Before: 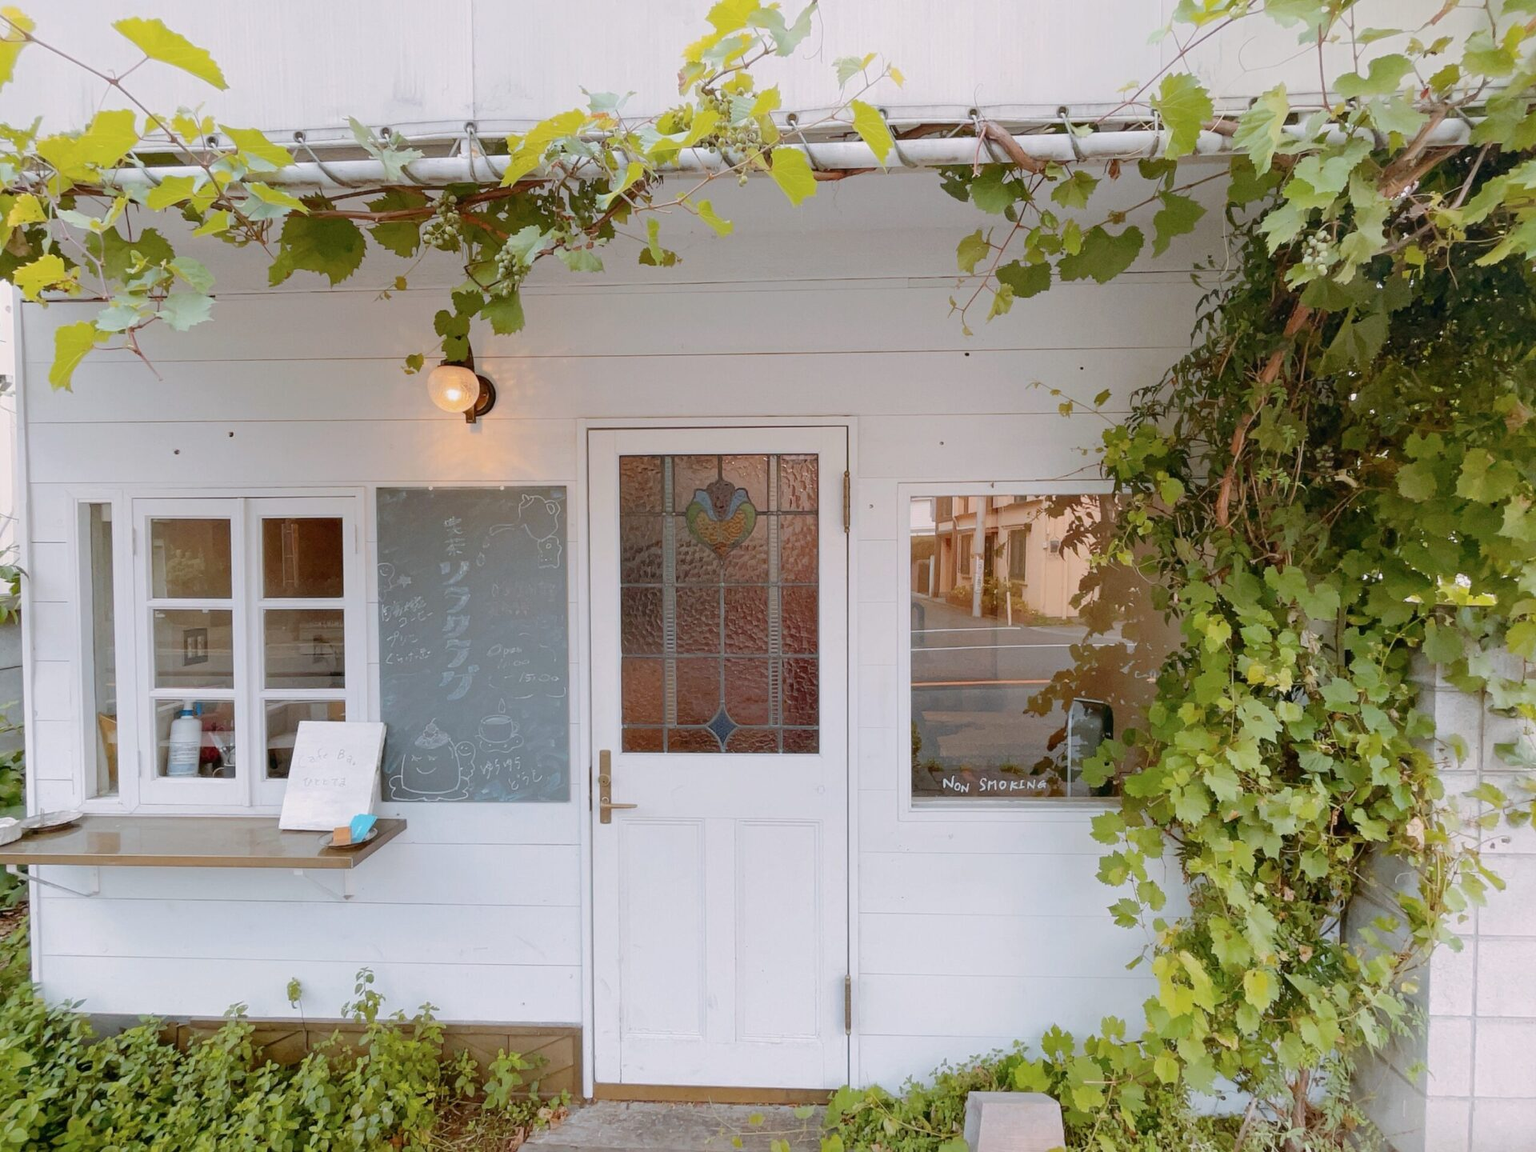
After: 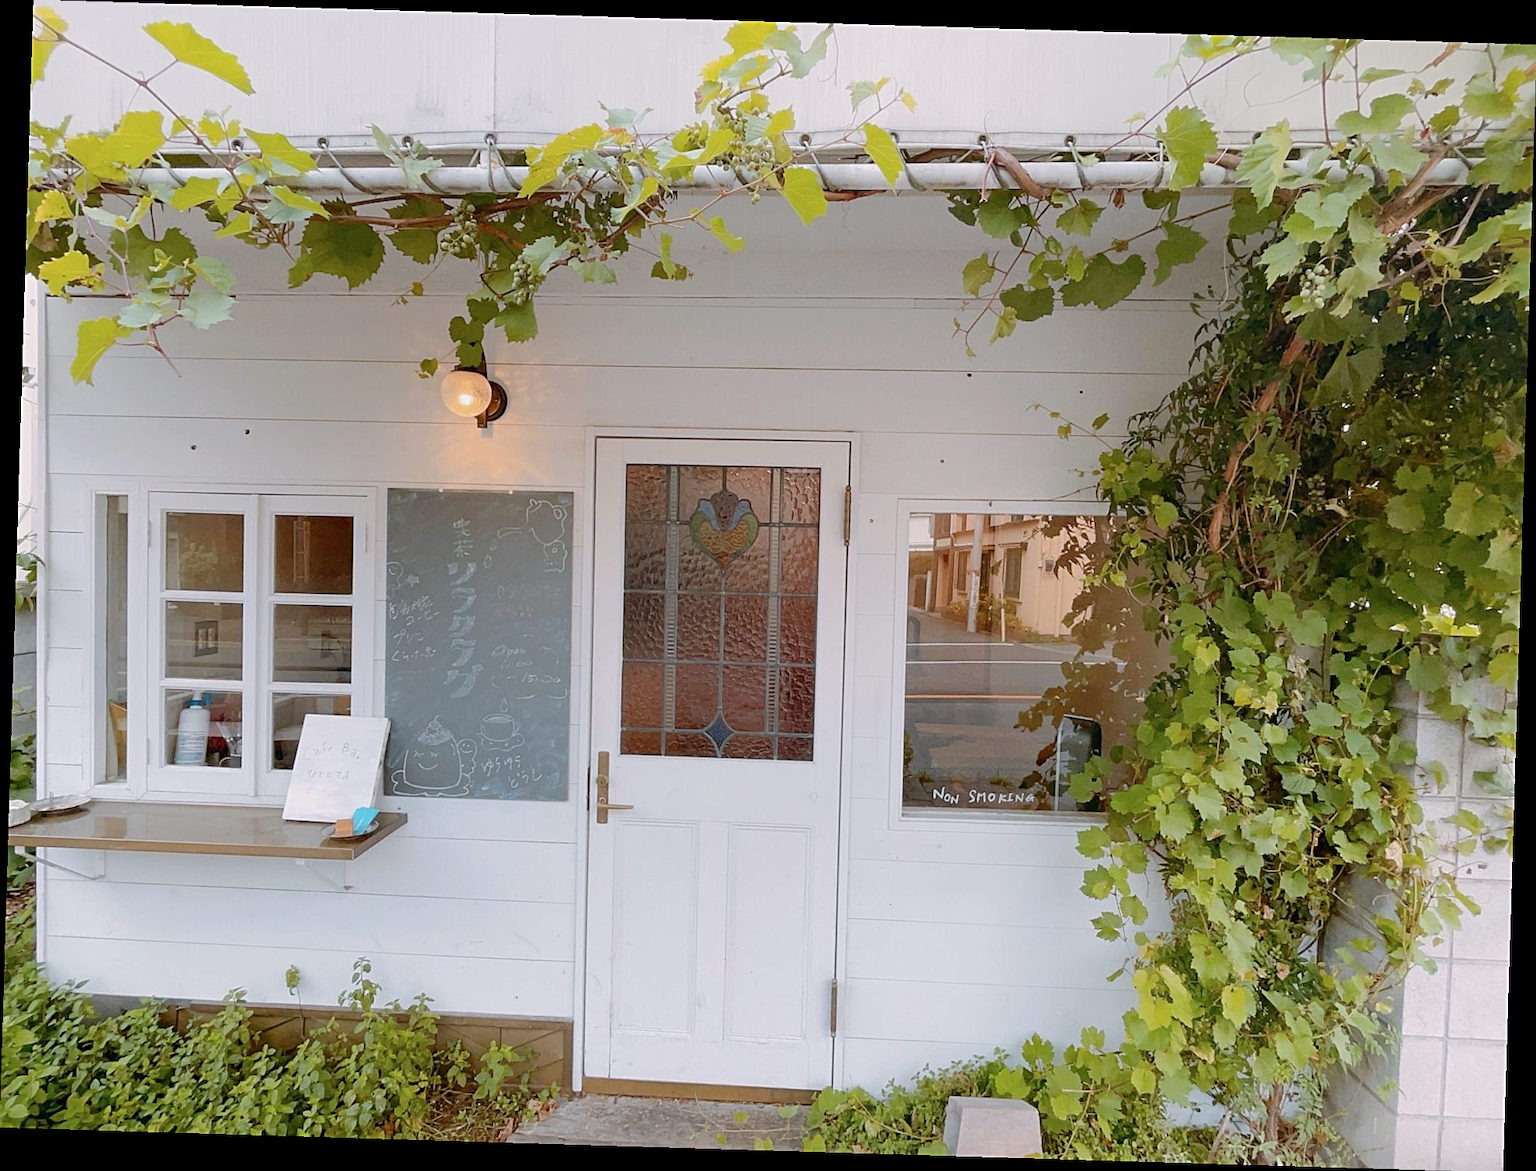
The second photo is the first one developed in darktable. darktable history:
sharpen: on, module defaults
rotate and perspective: rotation 1.72°, automatic cropping off
